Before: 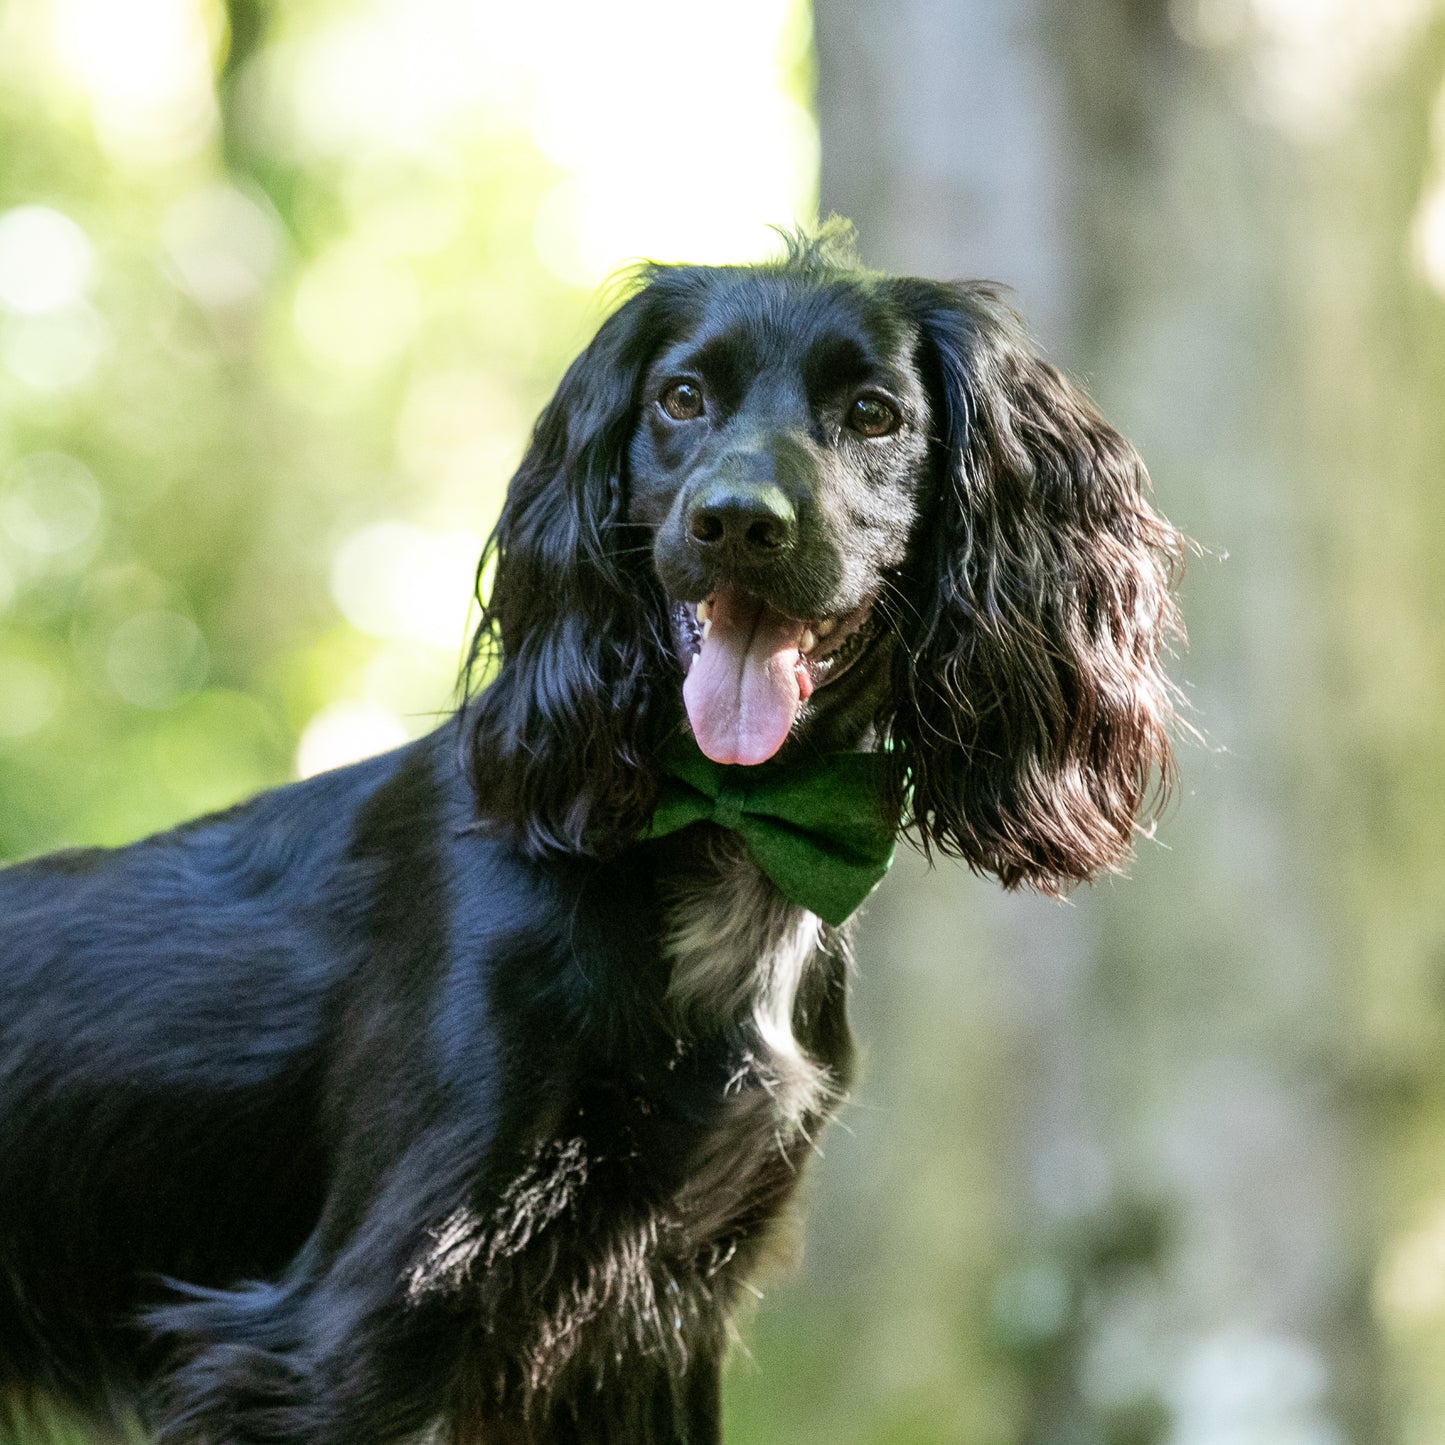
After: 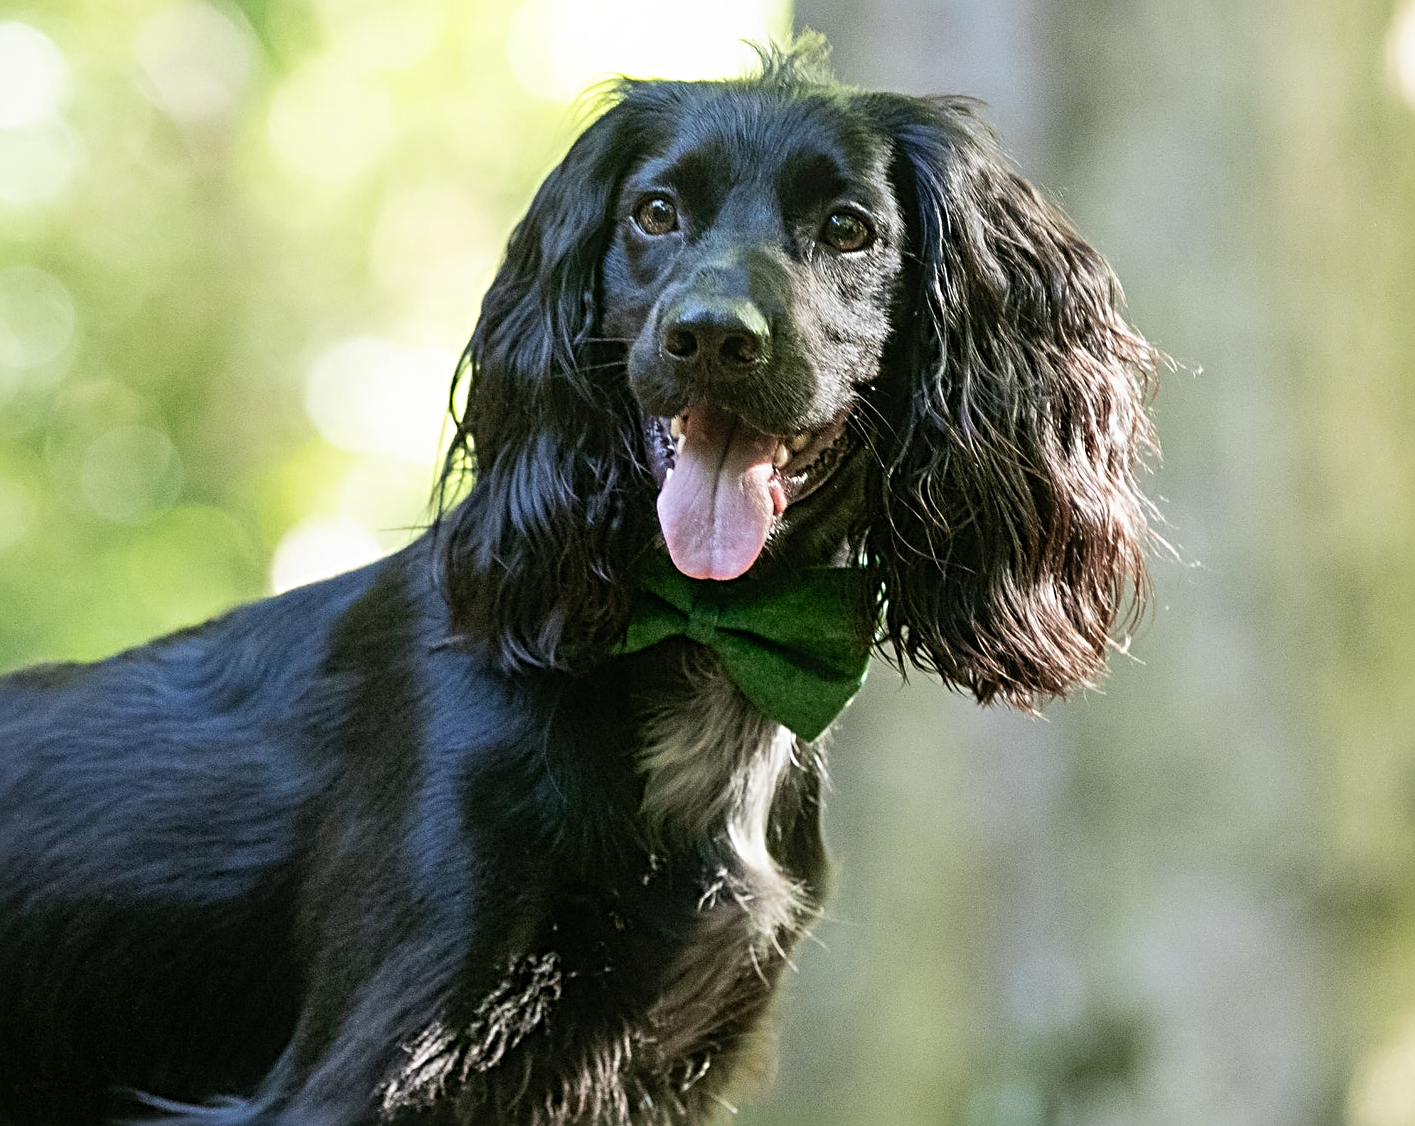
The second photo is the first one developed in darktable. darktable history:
contrast equalizer: octaves 7, y [[0.6 ×6], [0.55 ×6], [0 ×6], [0 ×6], [0 ×6]], mix -0.3
sharpen: radius 4.883
crop and rotate: left 1.814%, top 12.818%, right 0.25%, bottom 9.225%
